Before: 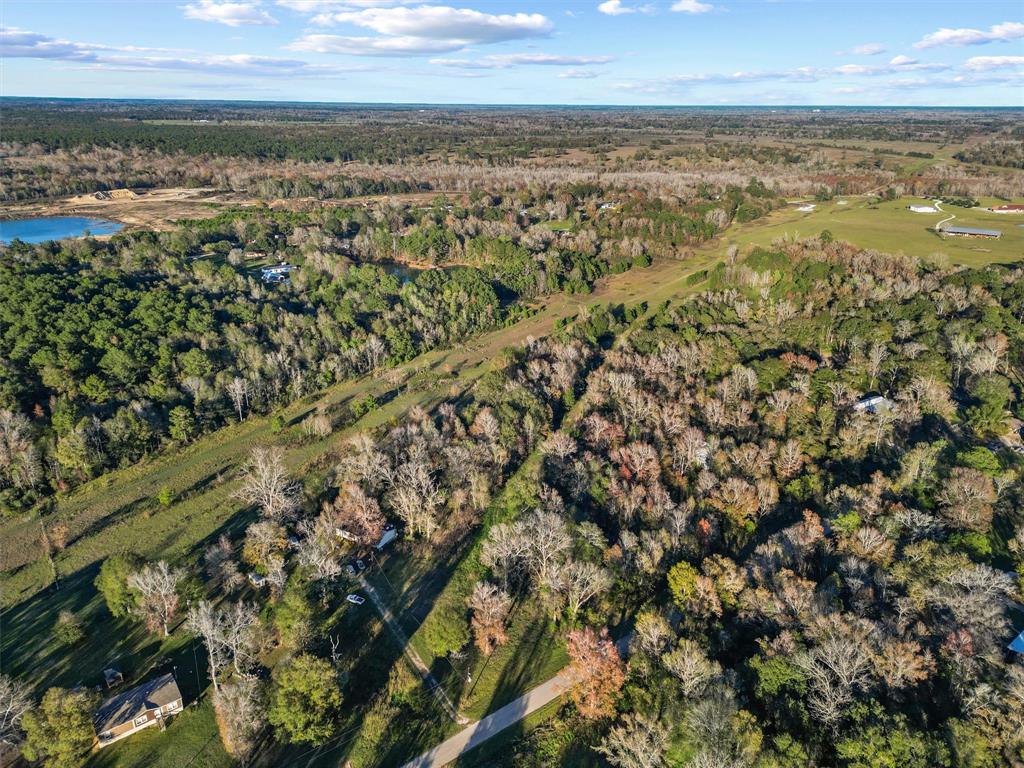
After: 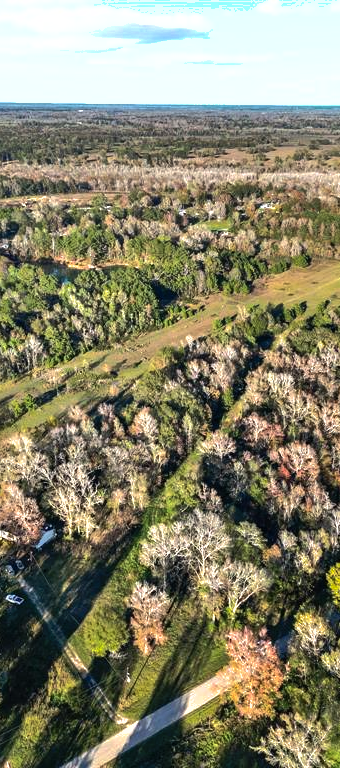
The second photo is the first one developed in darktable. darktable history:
crop: left 33.36%, right 33.36%
tone equalizer: -8 EV -1.08 EV, -7 EV -1.01 EV, -6 EV -0.867 EV, -5 EV -0.578 EV, -3 EV 0.578 EV, -2 EV 0.867 EV, -1 EV 1.01 EV, +0 EV 1.08 EV, edges refinement/feathering 500, mask exposure compensation -1.57 EV, preserve details no
shadows and highlights: on, module defaults
